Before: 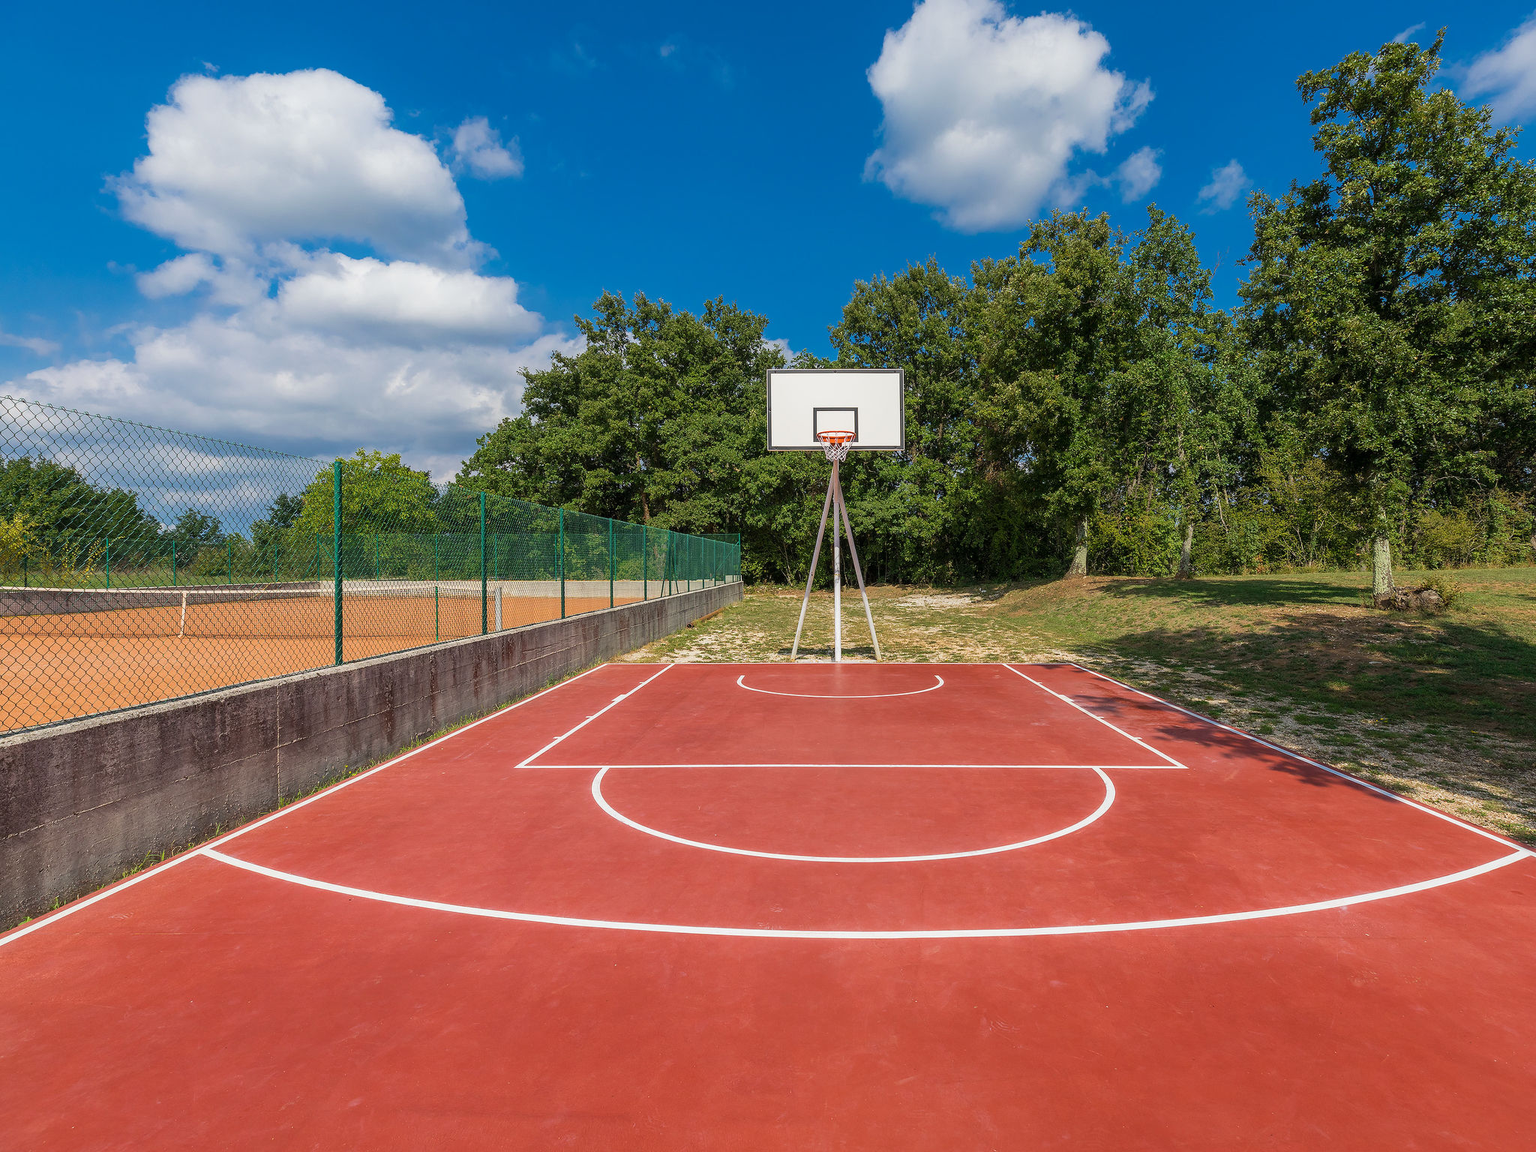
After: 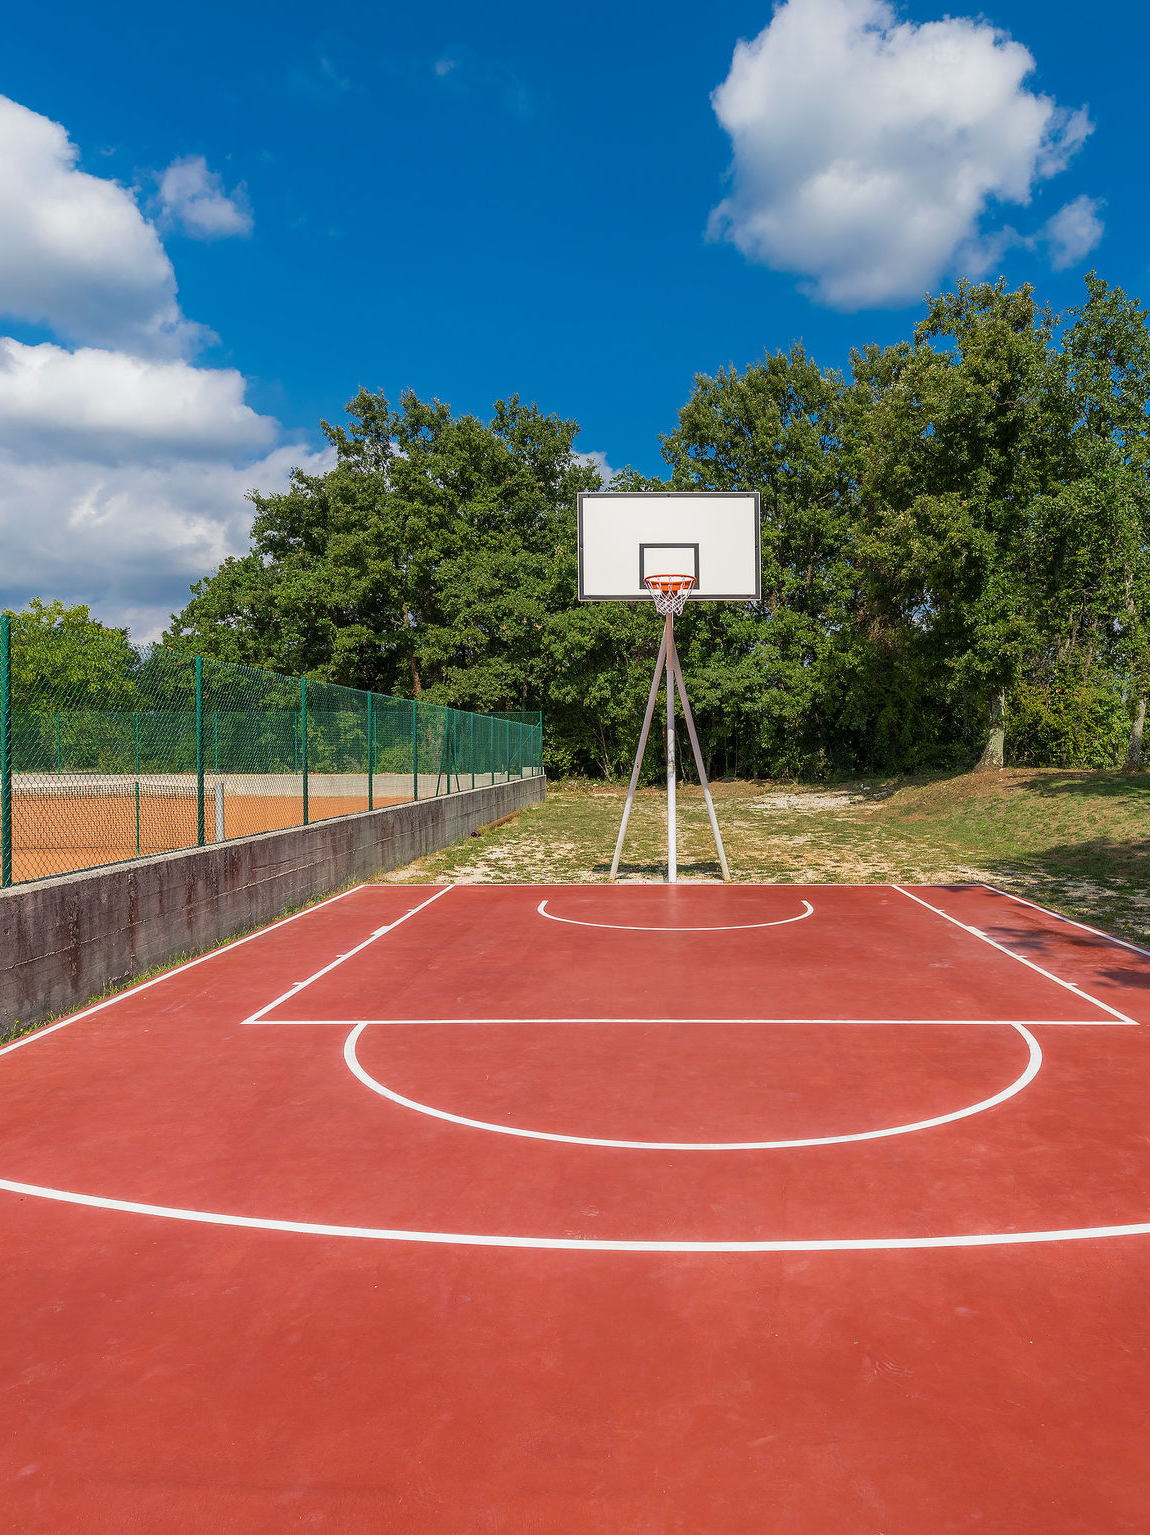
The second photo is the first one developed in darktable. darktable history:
crop: left 21.775%, right 22.055%, bottom 0.014%
